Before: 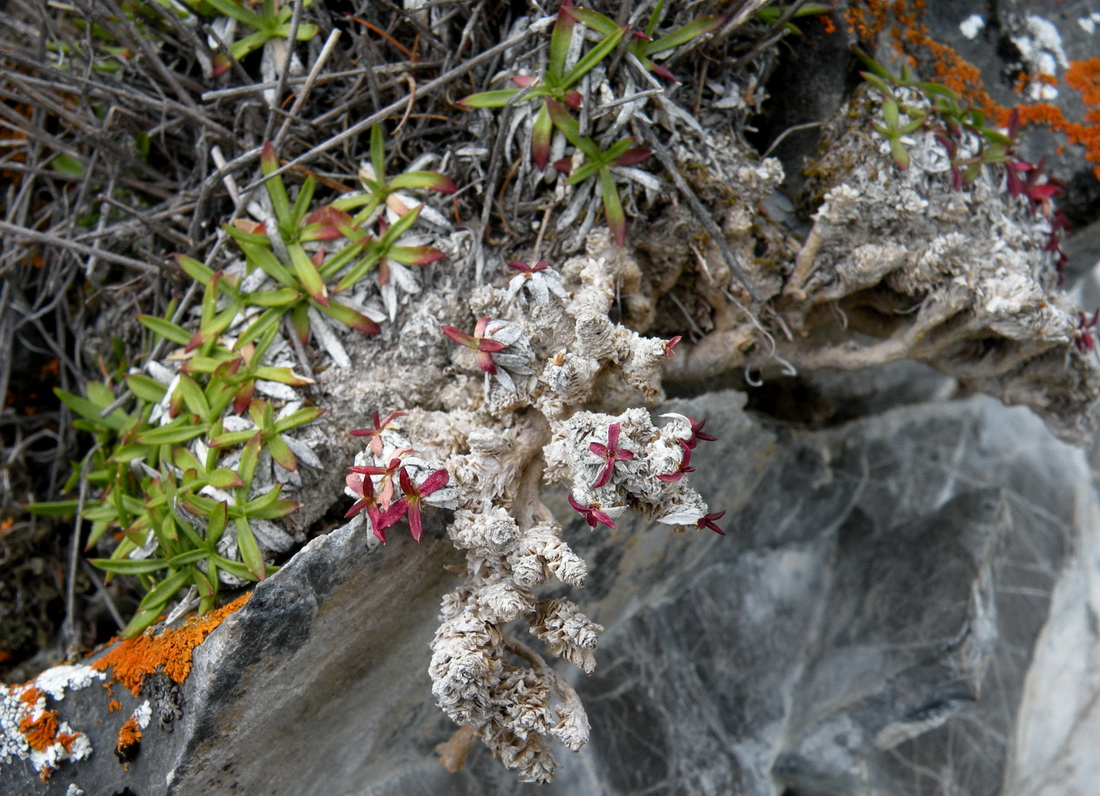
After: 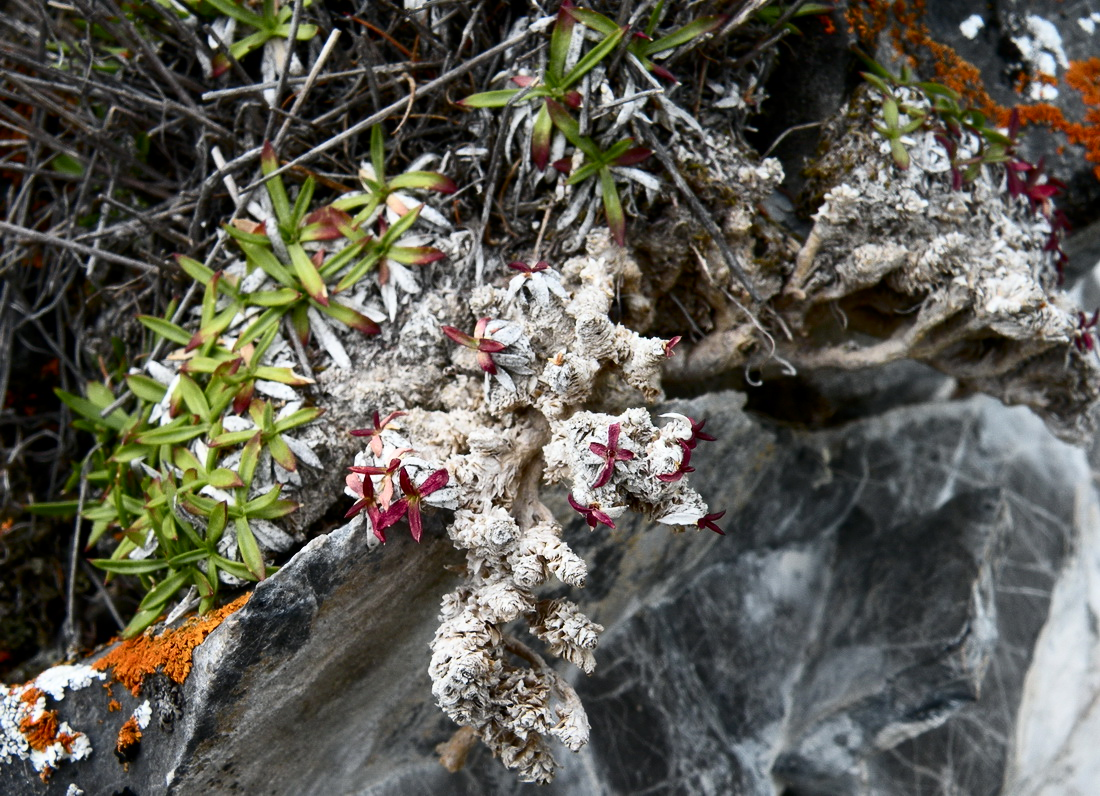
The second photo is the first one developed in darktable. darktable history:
contrast brightness saturation: contrast 0.28
levels: mode automatic, black 0.096%
